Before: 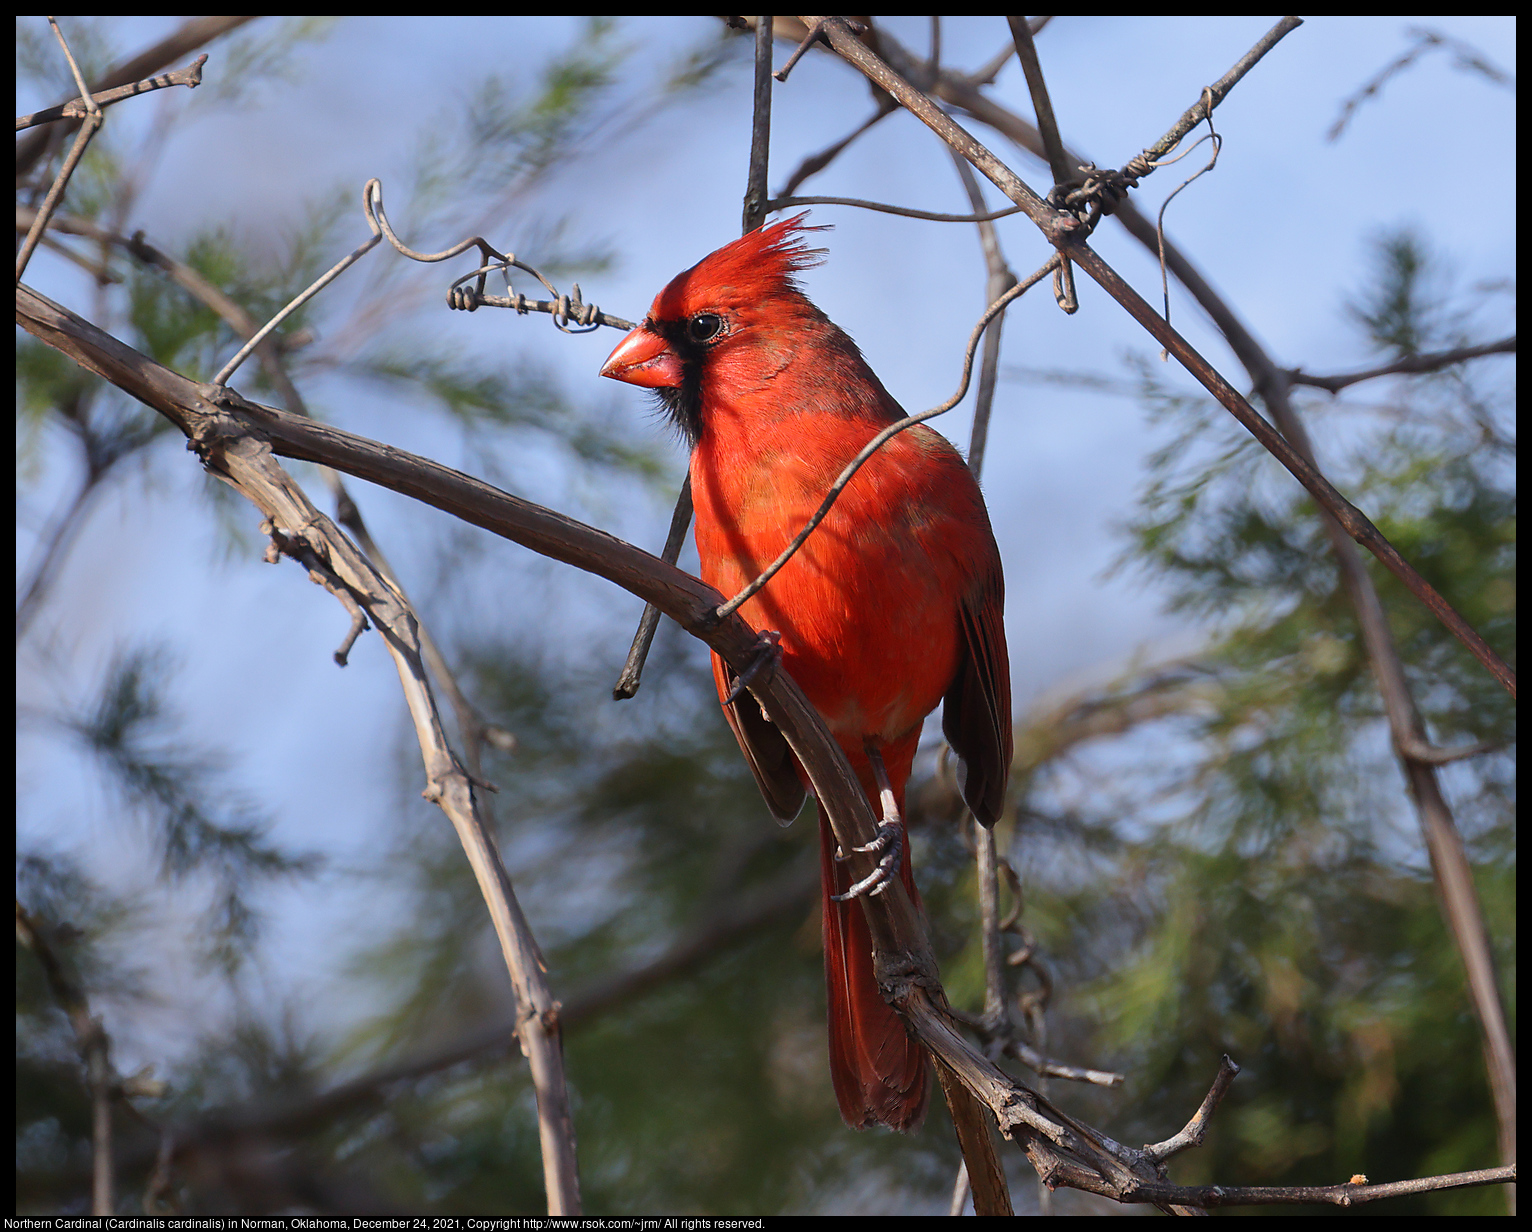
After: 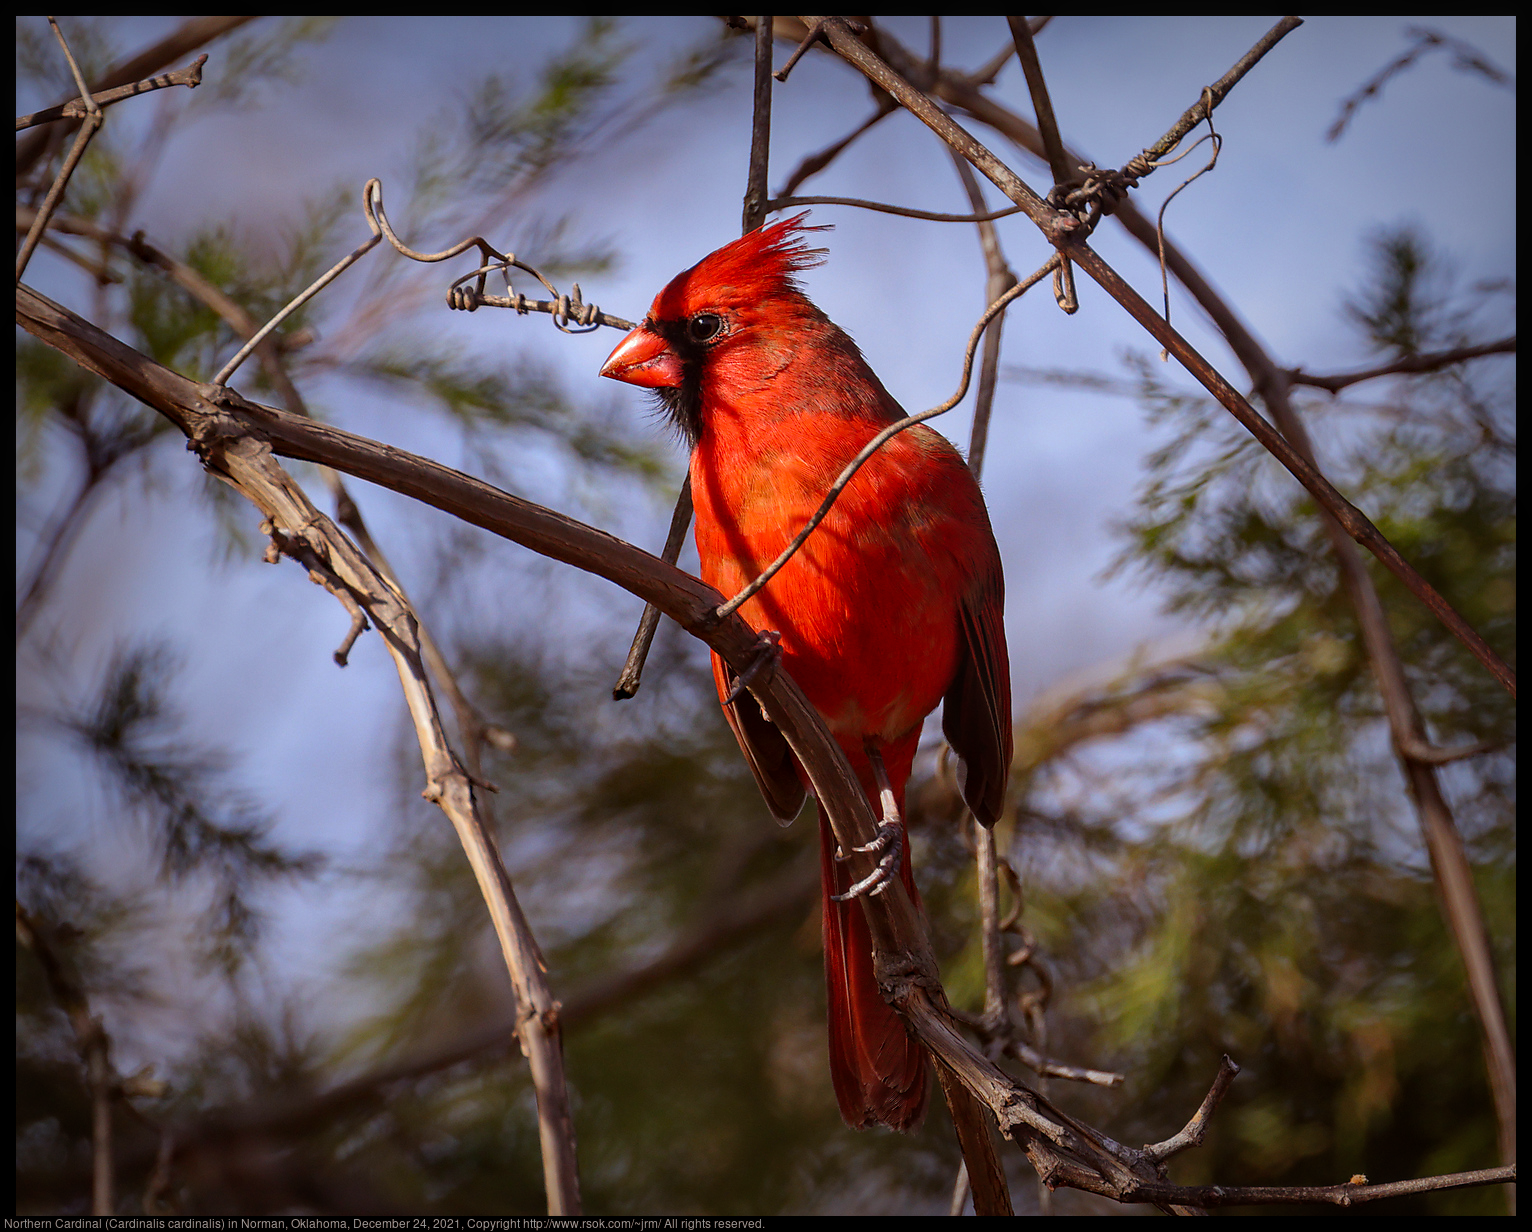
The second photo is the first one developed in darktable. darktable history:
haze removal: compatibility mode true, adaptive false
rgb levels: mode RGB, independent channels, levels [[0, 0.5, 1], [0, 0.521, 1], [0, 0.536, 1]]
vignetting: fall-off start 53.2%, brightness -0.594, saturation 0, automatic ratio true, width/height ratio 1.313, shape 0.22, unbound false
local contrast: detail 117%
